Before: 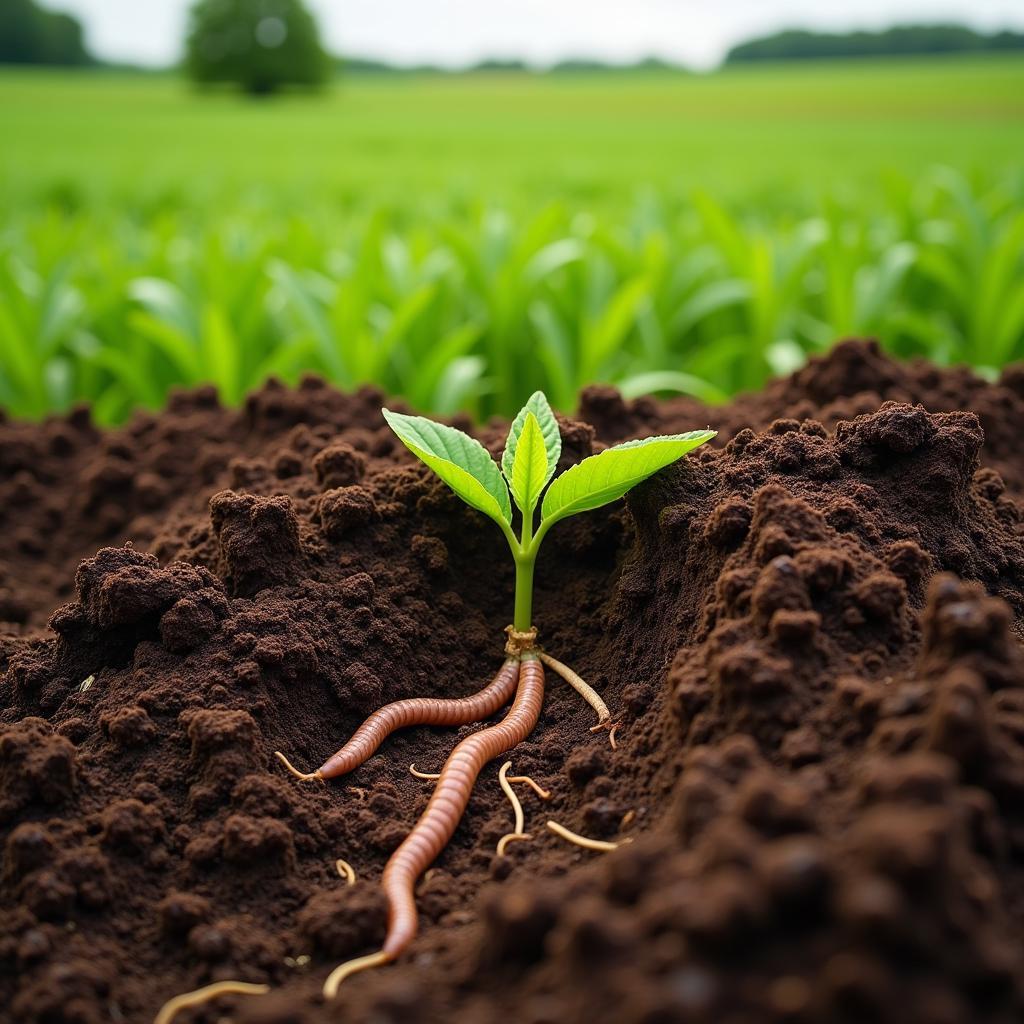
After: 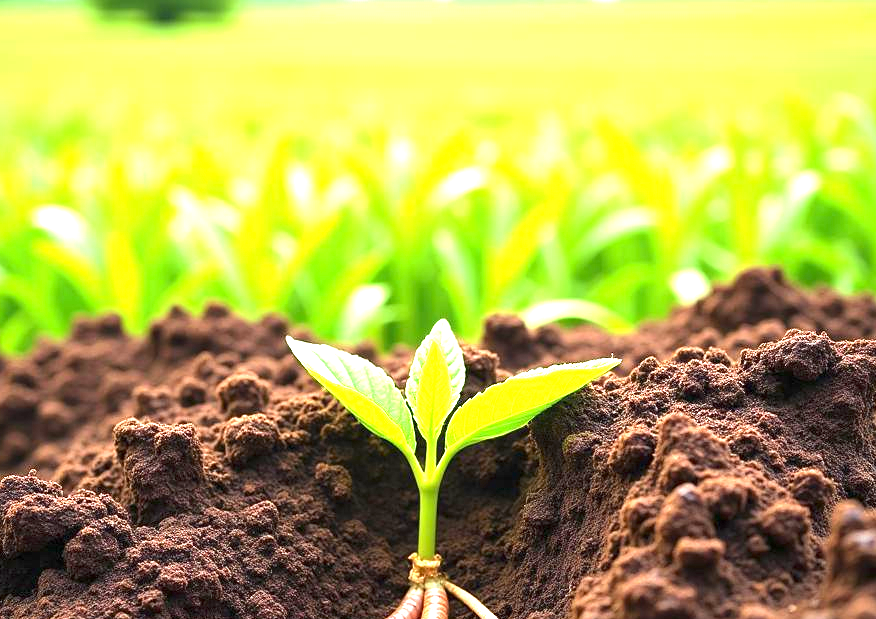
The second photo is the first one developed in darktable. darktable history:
crop and rotate: left 9.39%, top 7.089%, right 5.012%, bottom 32.411%
exposure: exposure 2.008 EV, compensate highlight preservation false
